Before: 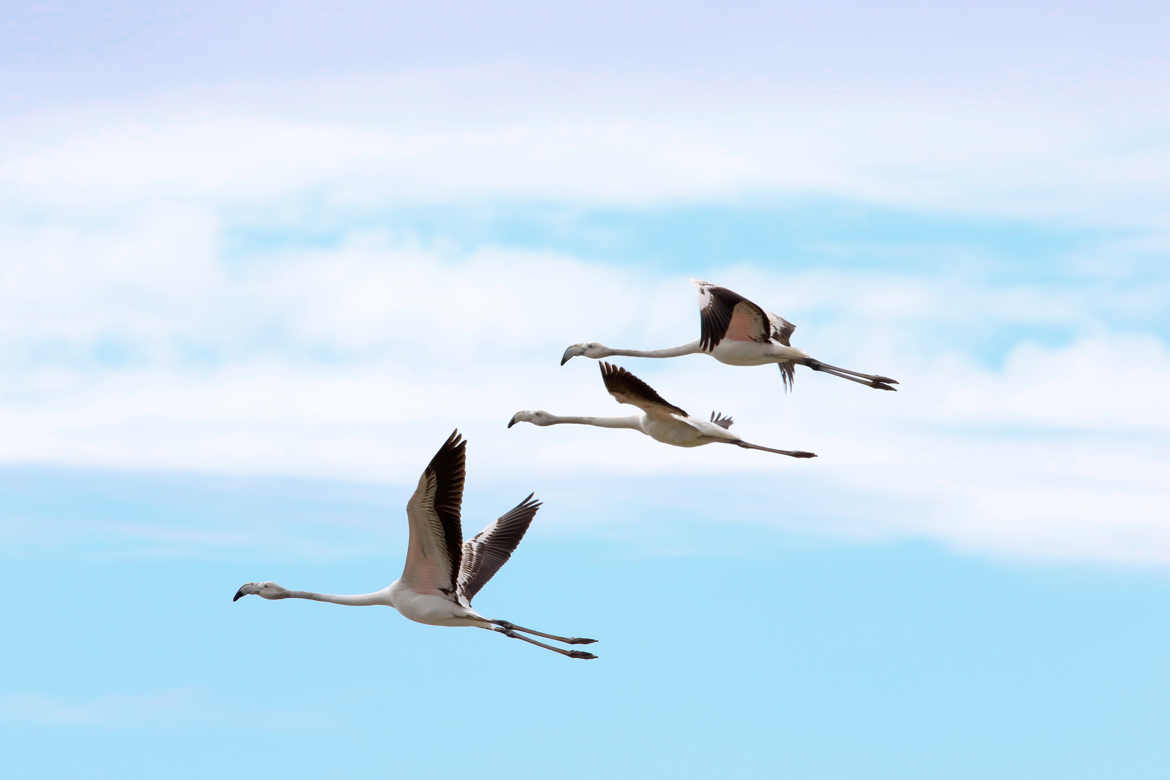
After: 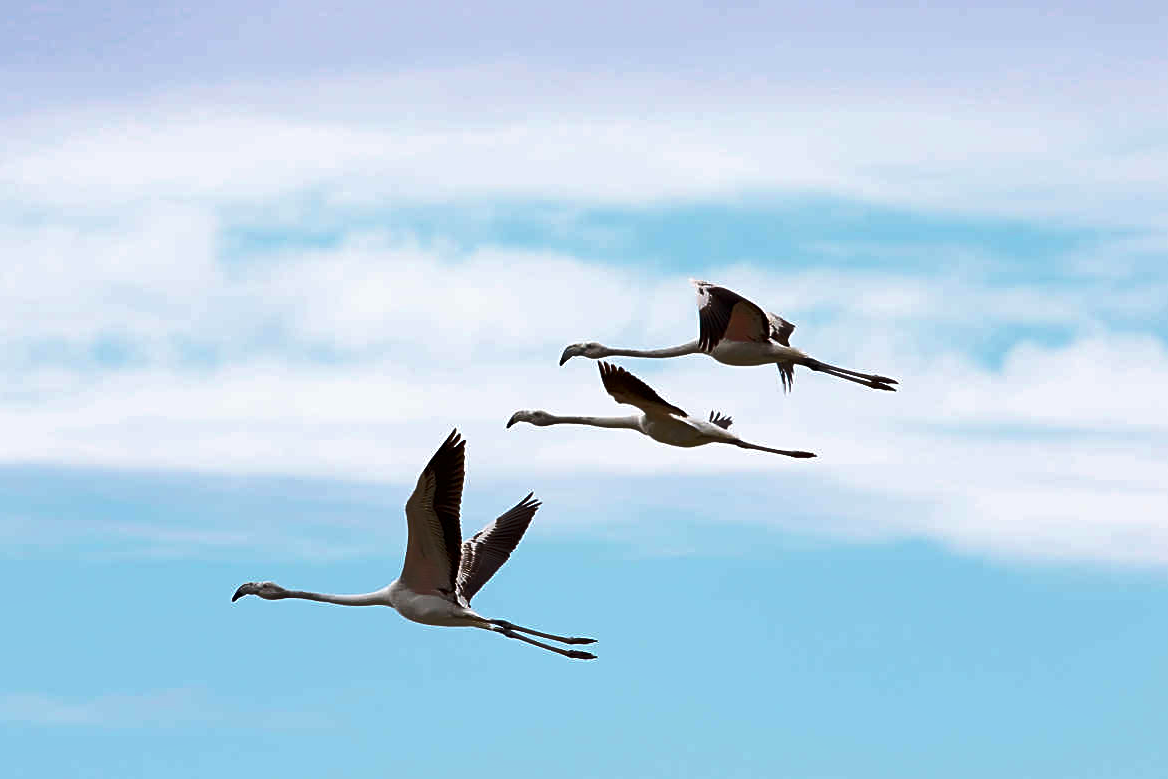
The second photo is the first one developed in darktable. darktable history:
sharpen: on, module defaults
crop: left 0.122%
shadows and highlights: radius 336.09, shadows 28.42, highlights color adjustment 45.35%, soften with gaussian
